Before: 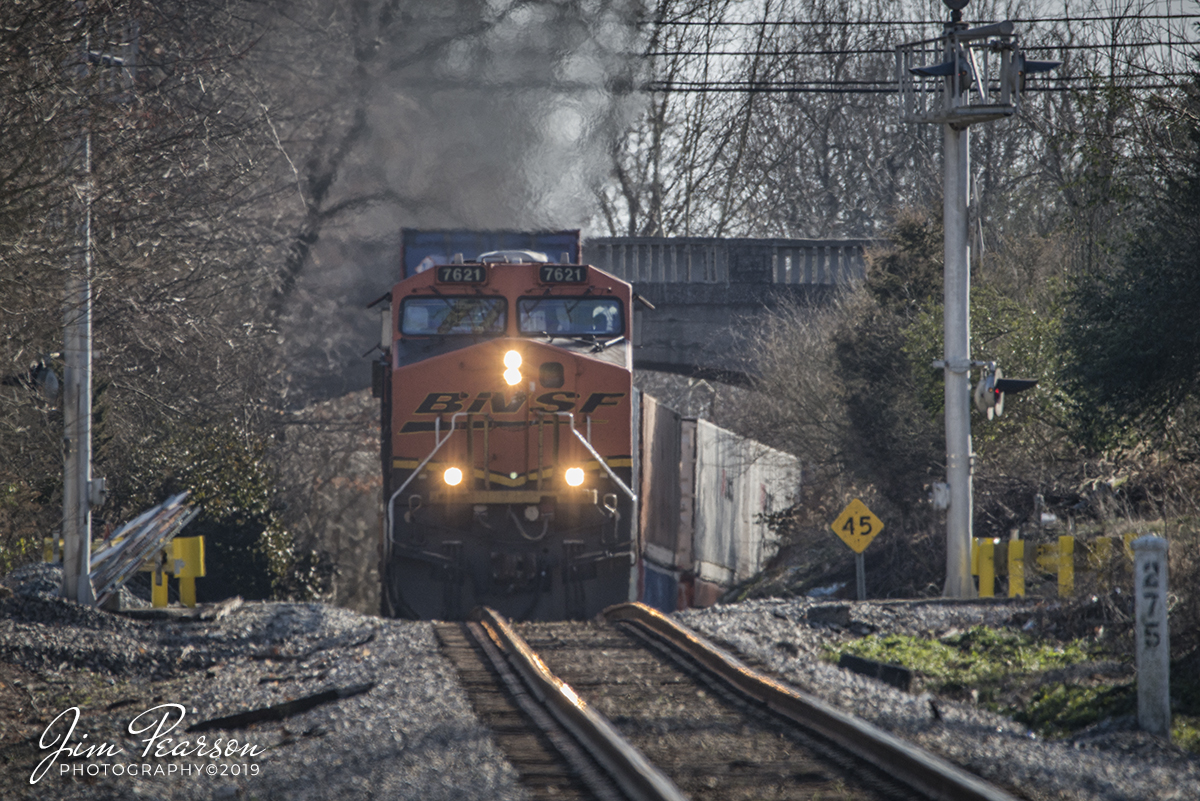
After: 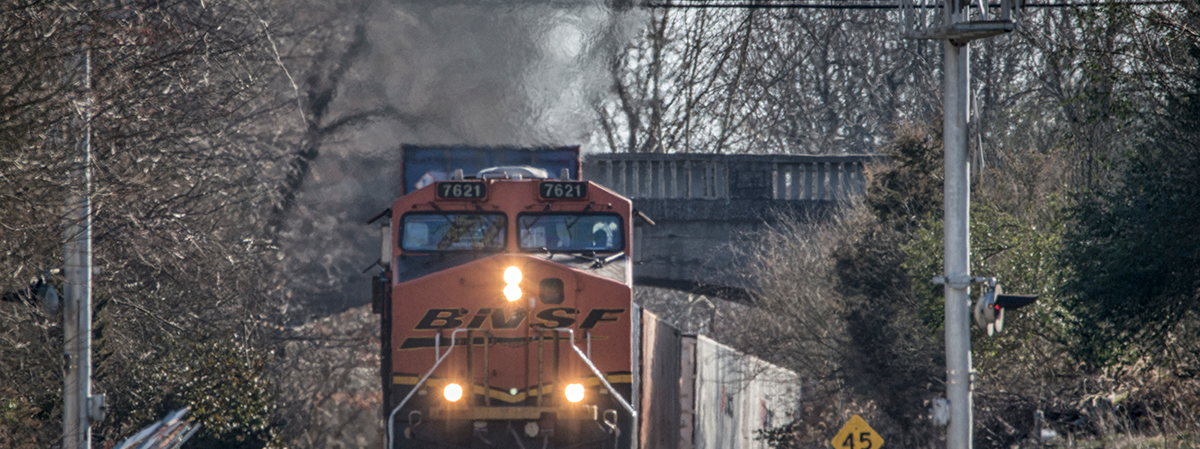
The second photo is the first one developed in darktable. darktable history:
crop and rotate: top 10.605%, bottom 33.274%
white balance: emerald 1
local contrast: on, module defaults
